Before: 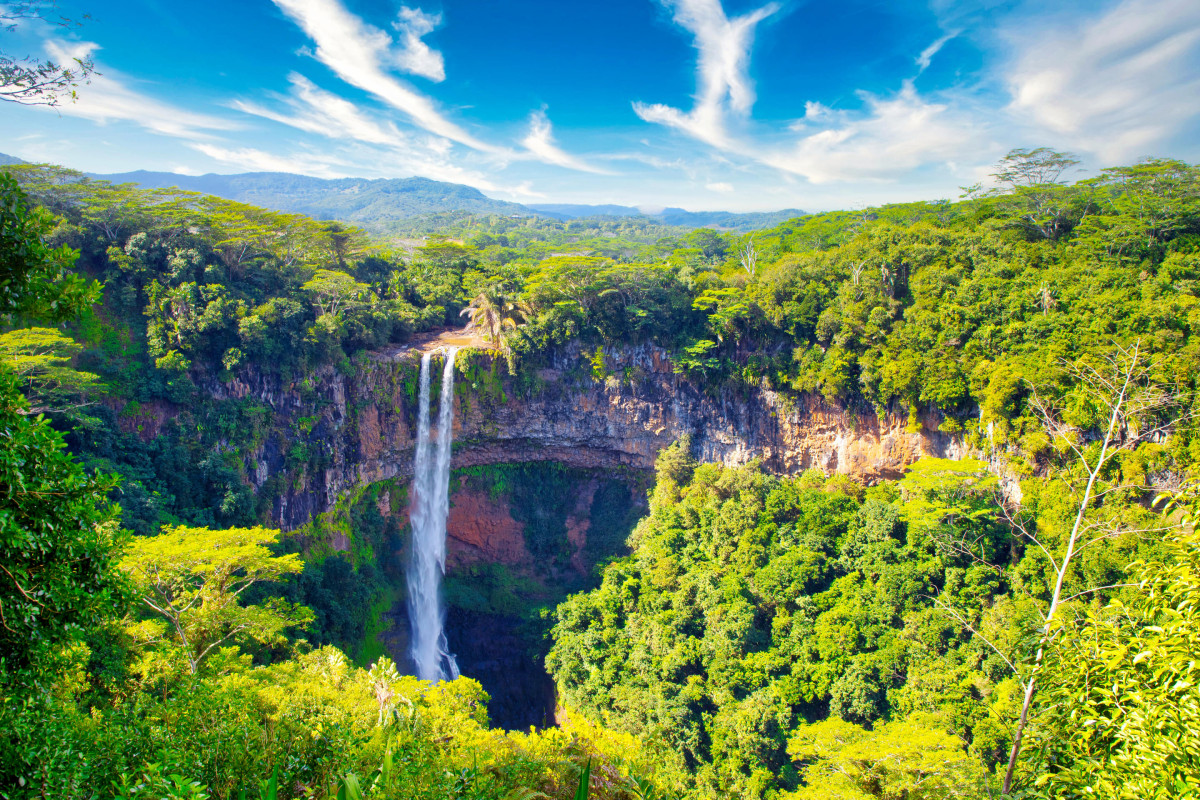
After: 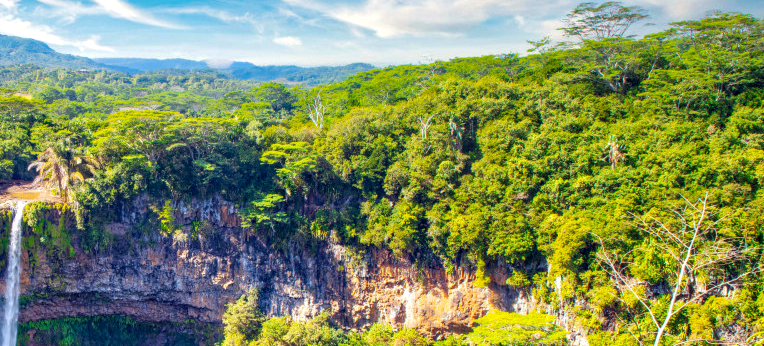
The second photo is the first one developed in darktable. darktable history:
local contrast: on, module defaults
crop: left 36.005%, top 18.293%, right 0.31%, bottom 38.444%
haze removal: strength 0.29, distance 0.25, compatibility mode true, adaptive false
